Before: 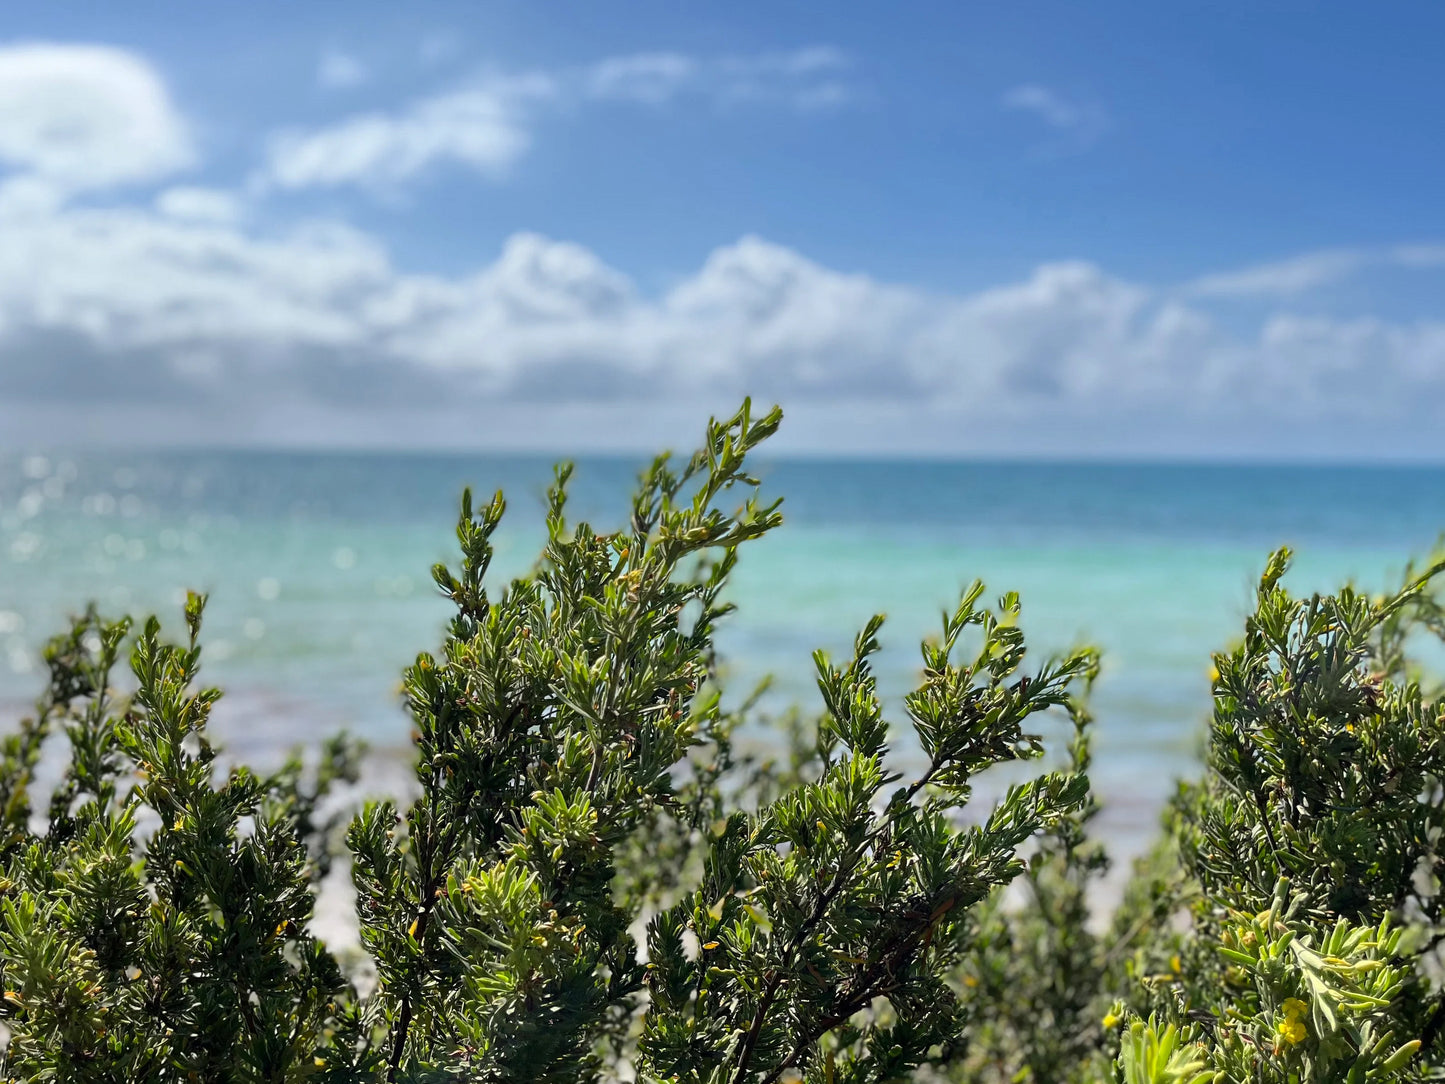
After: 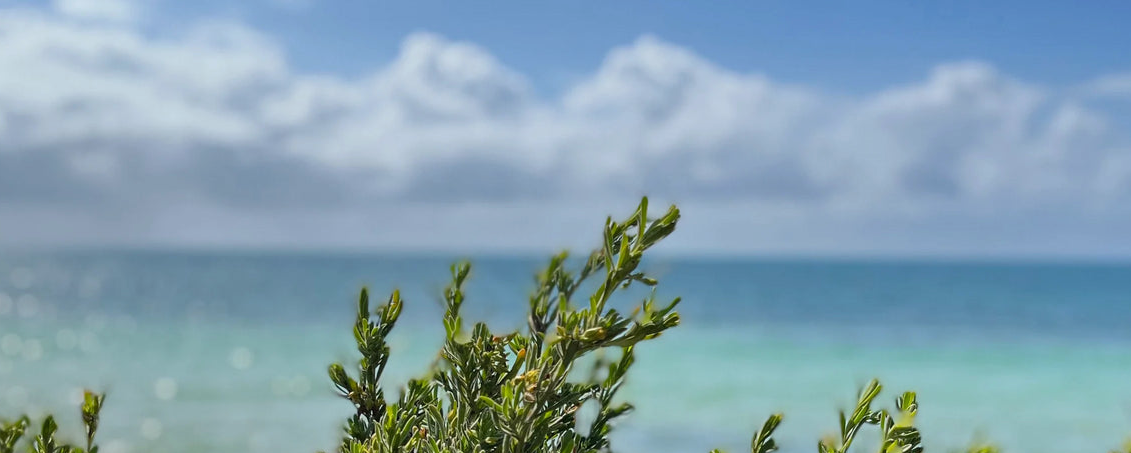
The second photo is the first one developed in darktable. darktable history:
exposure: exposure -0.154 EV, compensate highlight preservation false
crop: left 7.171%, top 18.484%, right 14.5%, bottom 39.685%
